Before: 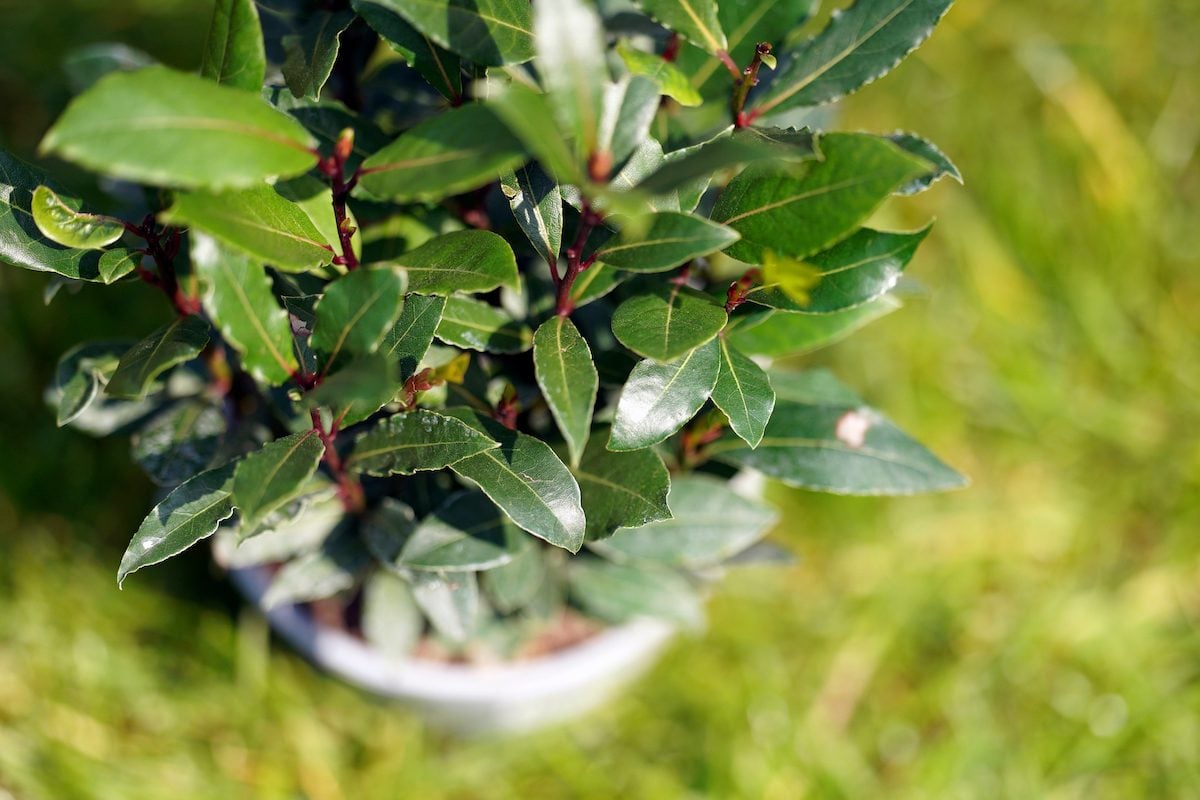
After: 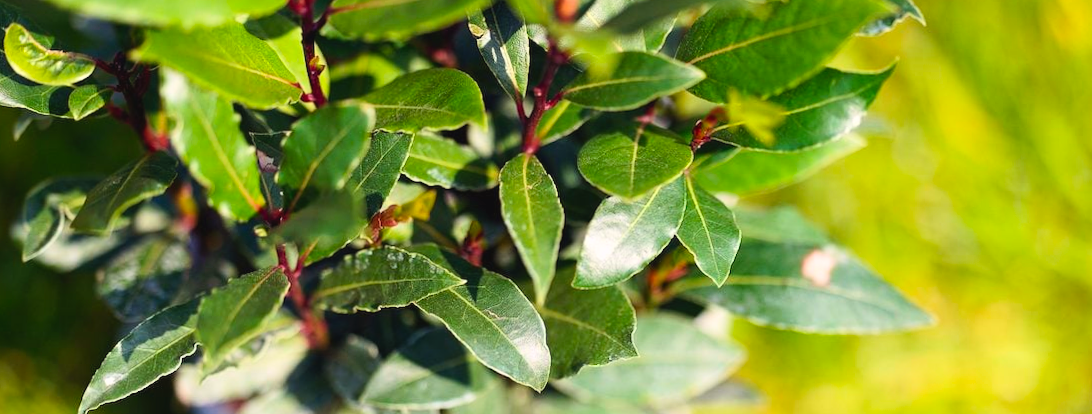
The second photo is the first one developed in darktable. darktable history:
crop: left 1.744%, top 19.225%, right 5.069%, bottom 28.357%
color balance rgb: shadows lift › chroma 2%, shadows lift › hue 50°, power › hue 60°, highlights gain › chroma 1%, highlights gain › hue 60°, global offset › luminance 0.25%, global vibrance 30%
contrast brightness saturation: contrast 0.2, brightness 0.16, saturation 0.22
white balance: emerald 1
rotate and perspective: rotation 0.226°, lens shift (vertical) -0.042, crop left 0.023, crop right 0.982, crop top 0.006, crop bottom 0.994
